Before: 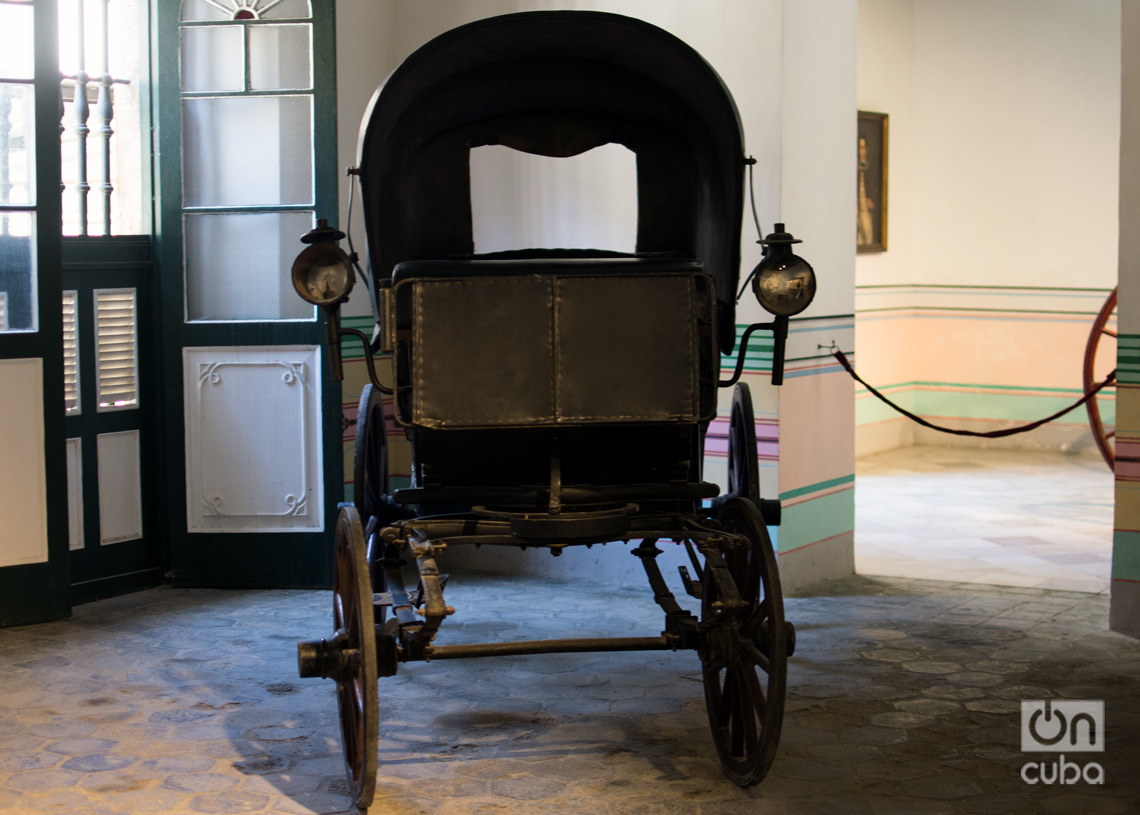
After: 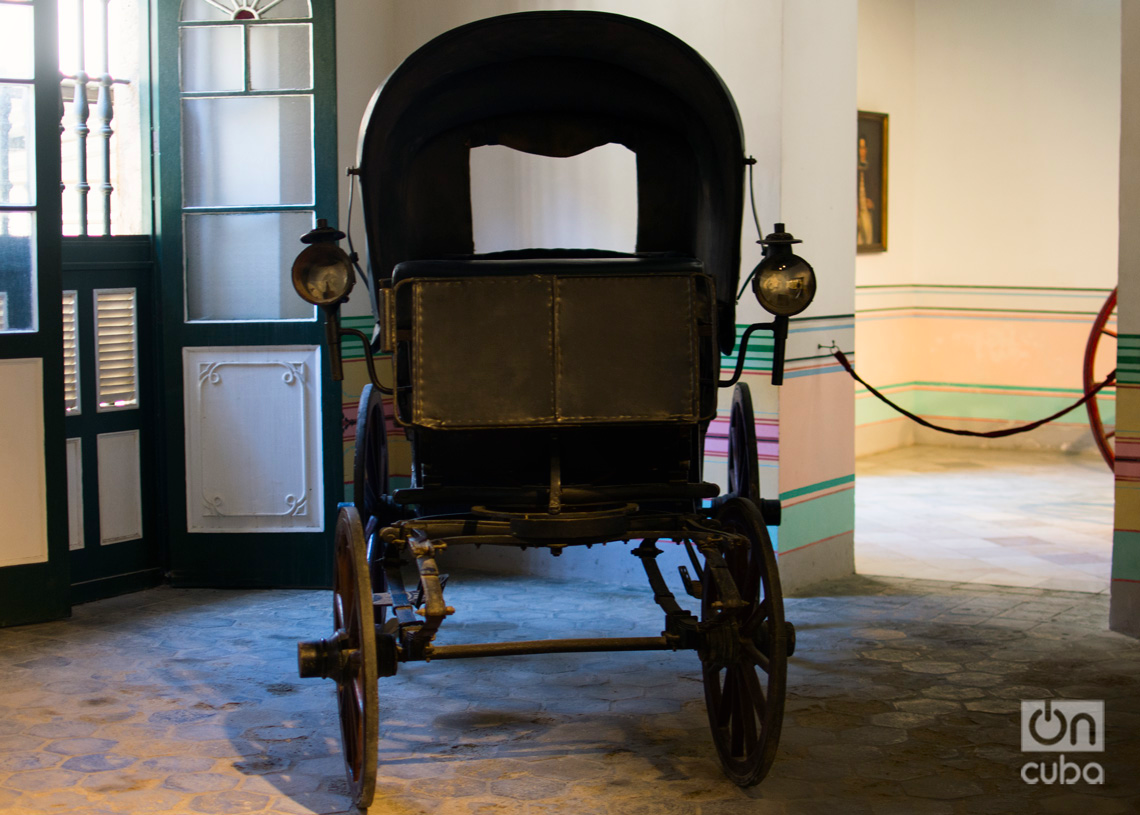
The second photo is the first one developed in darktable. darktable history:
local contrast: mode bilateral grid, contrast 99, coarseness 99, detail 94%, midtone range 0.2
contrast brightness saturation: brightness -0.018, saturation 0.346
